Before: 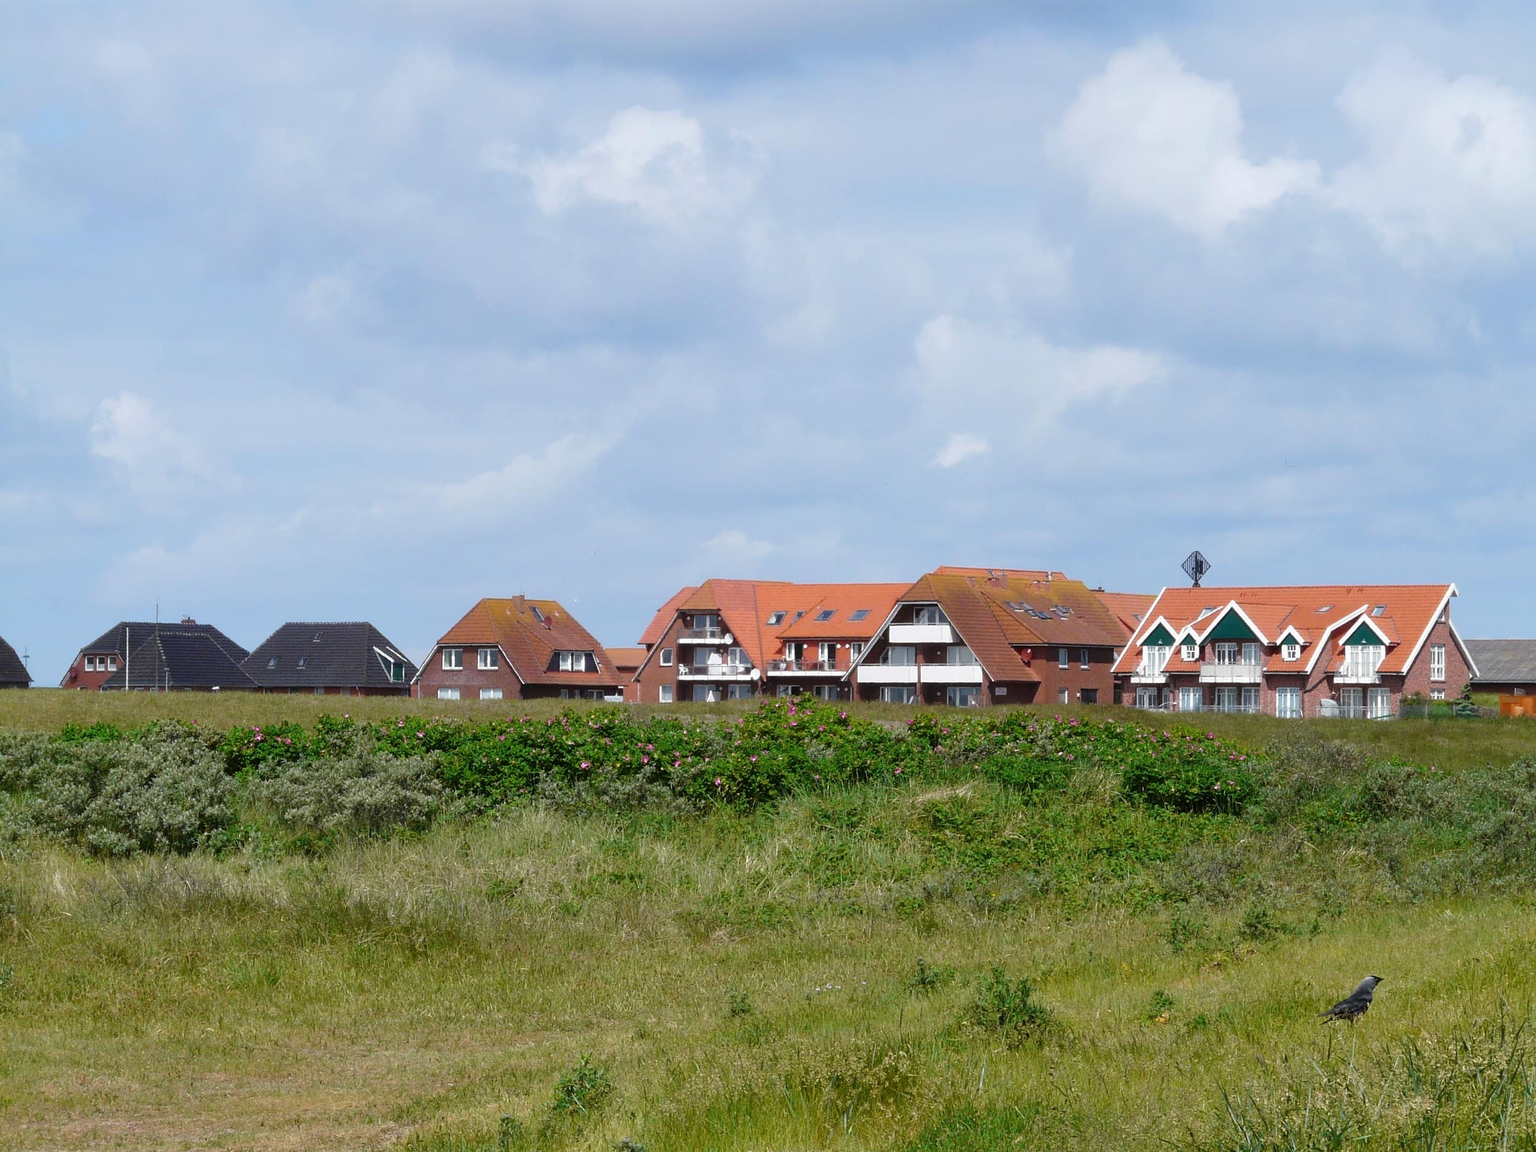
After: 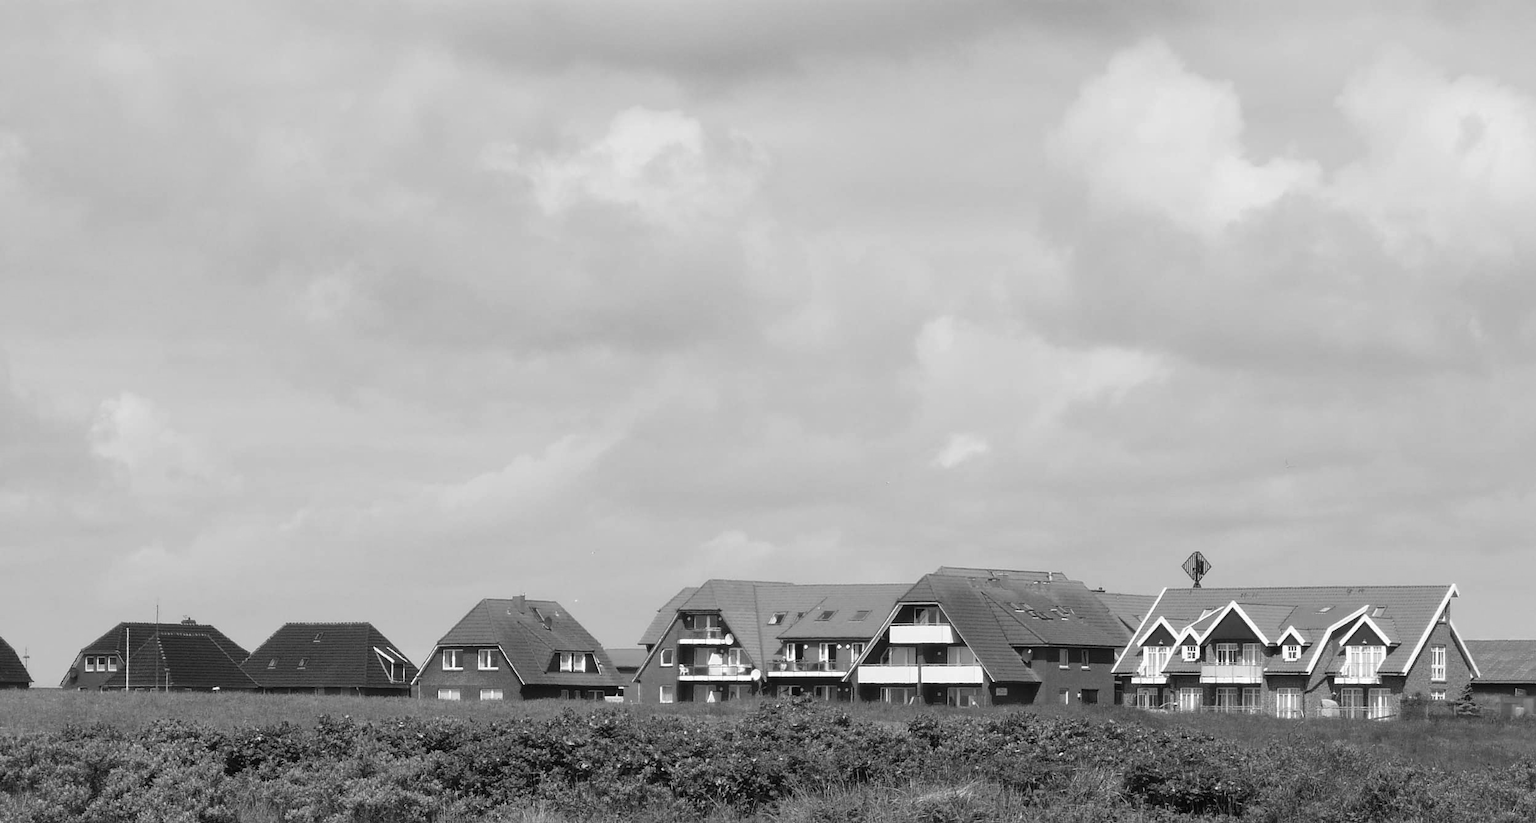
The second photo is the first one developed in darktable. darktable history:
monochrome: a 16.01, b -2.65, highlights 0.52
crop: bottom 28.576%
white balance: emerald 1
